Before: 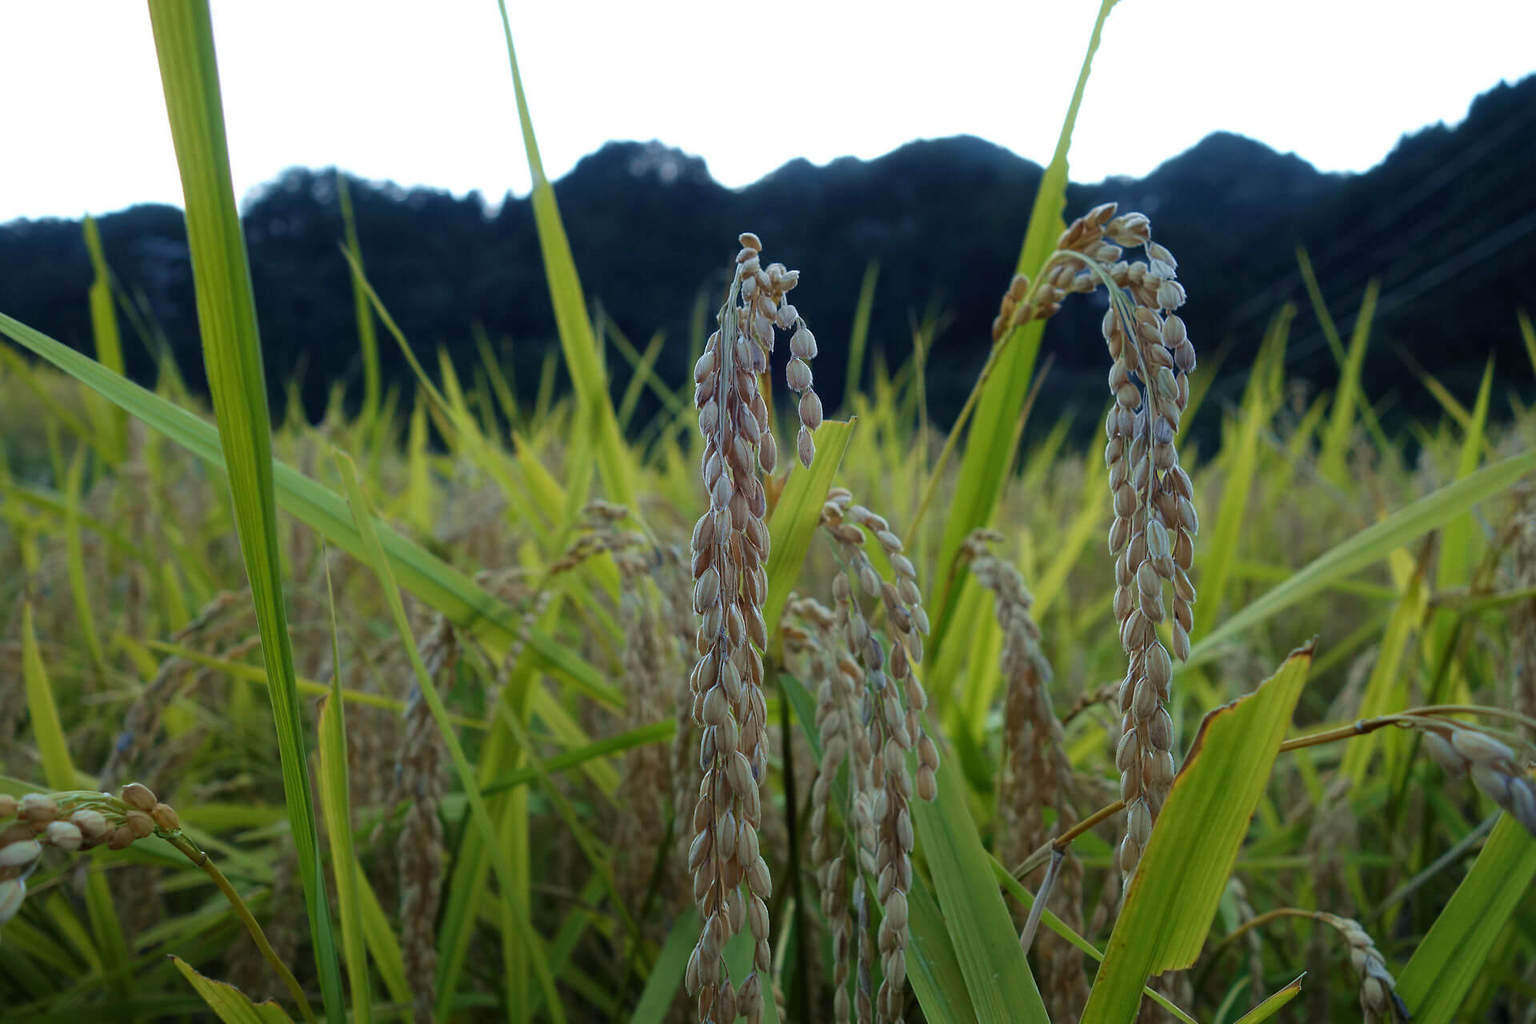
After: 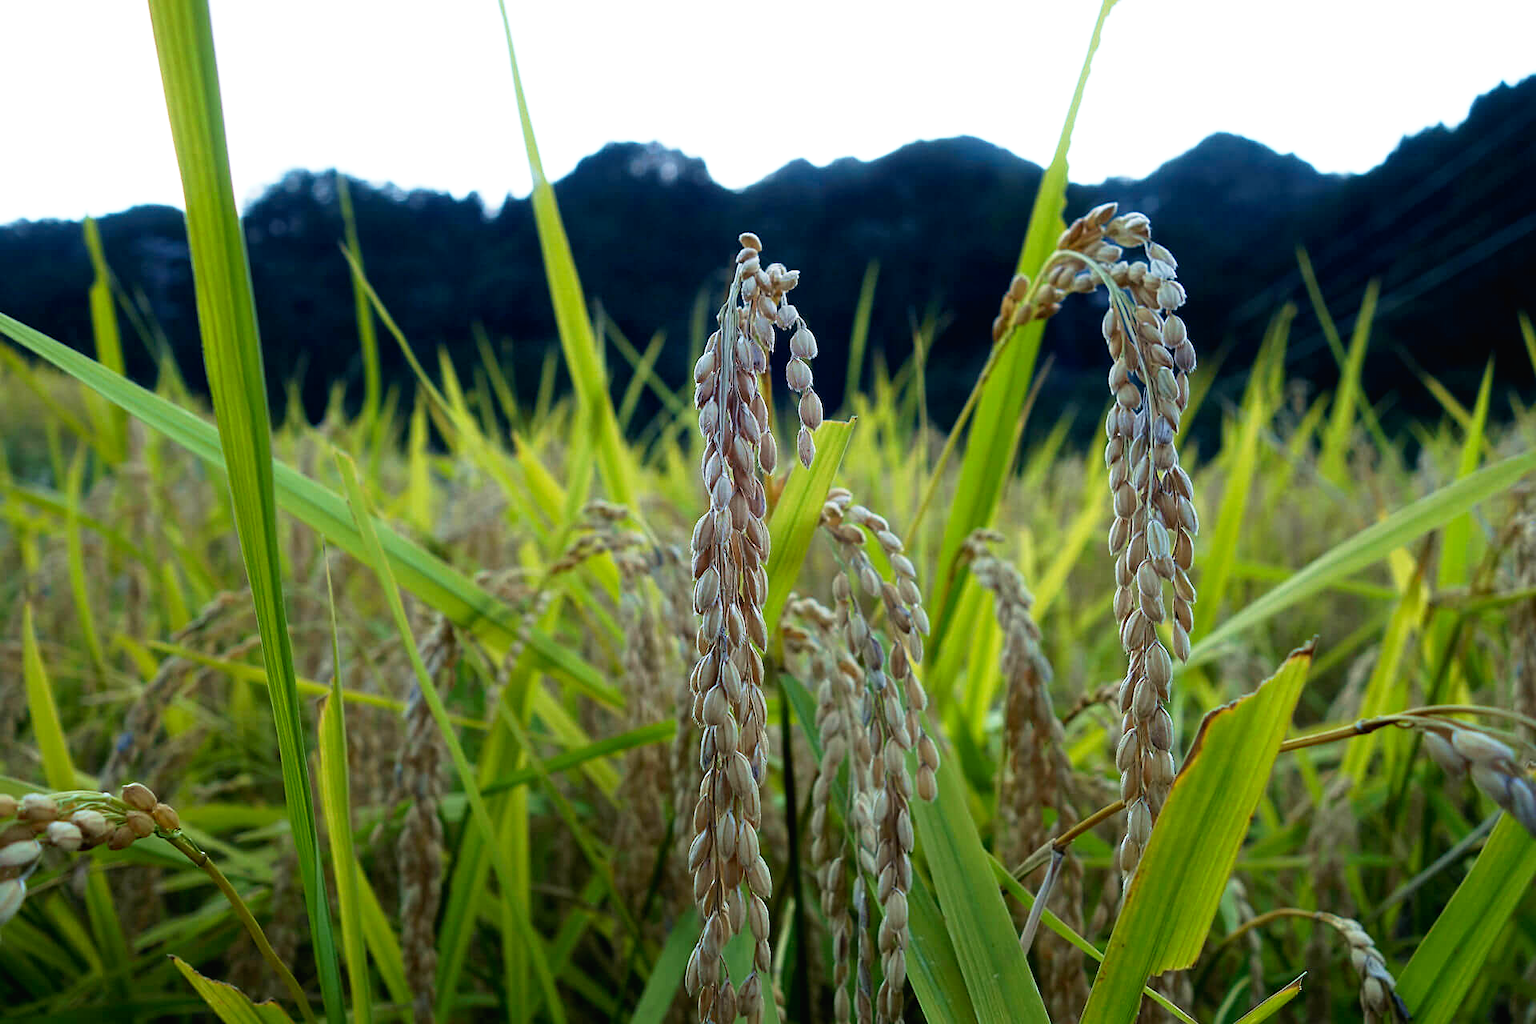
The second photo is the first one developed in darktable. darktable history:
sharpen: amount 0.201
exposure: exposure 0.129 EV, compensate exposure bias true, compensate highlight preservation false
tone curve: curves: ch0 [(0, 0.013) (0.054, 0.018) (0.205, 0.191) (0.289, 0.292) (0.39, 0.424) (0.493, 0.551) (0.647, 0.752) (0.778, 0.895) (1, 0.998)]; ch1 [(0, 0) (0.385, 0.343) (0.439, 0.415) (0.494, 0.495) (0.501, 0.501) (0.51, 0.509) (0.54, 0.546) (0.586, 0.606) (0.66, 0.701) (0.783, 0.804) (1, 1)]; ch2 [(0, 0) (0.32, 0.281) (0.403, 0.399) (0.441, 0.428) (0.47, 0.469) (0.498, 0.496) (0.524, 0.538) (0.566, 0.579) (0.633, 0.665) (0.7, 0.711) (1, 1)], preserve colors none
